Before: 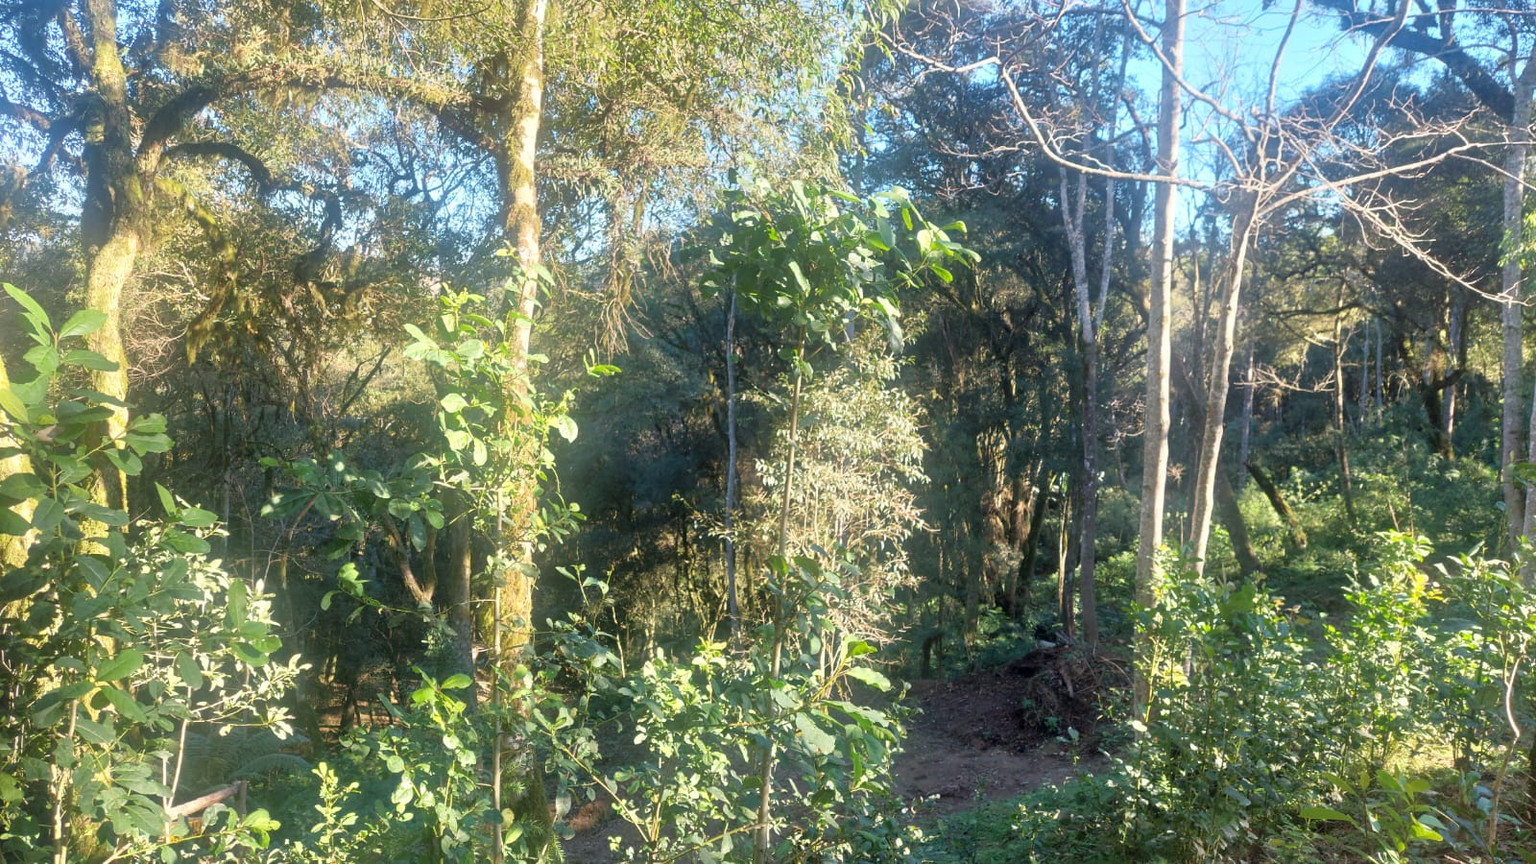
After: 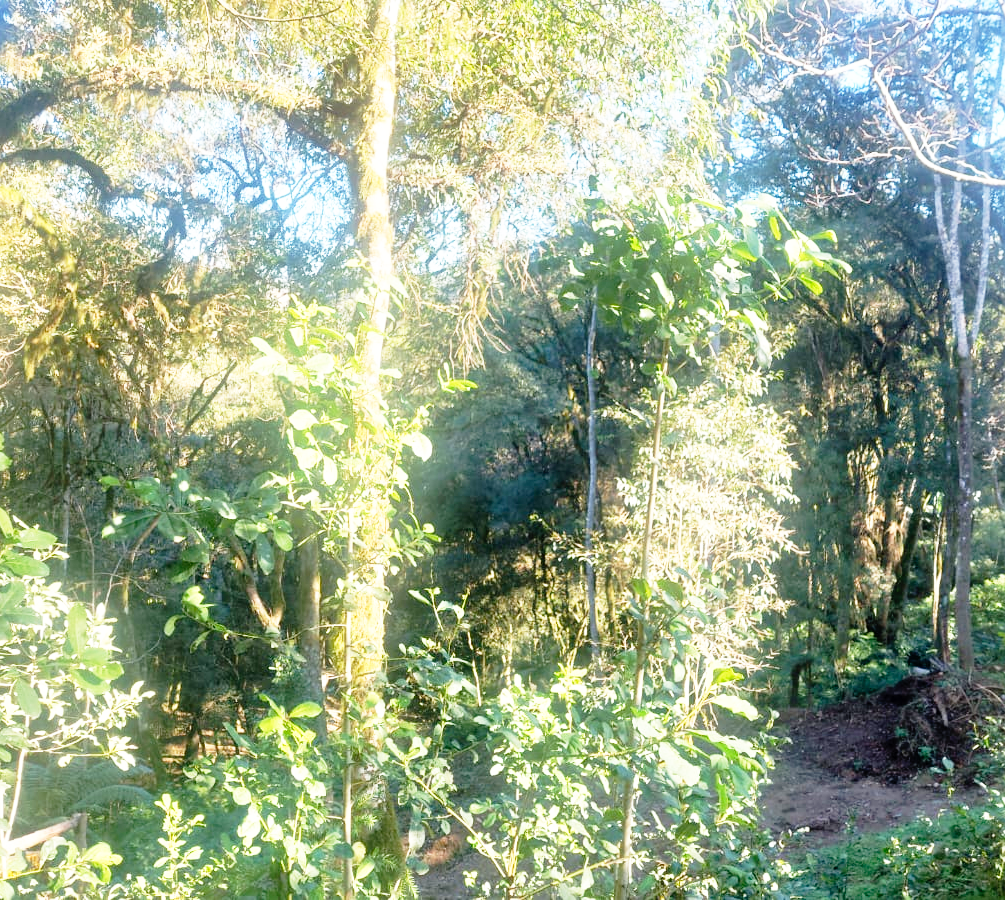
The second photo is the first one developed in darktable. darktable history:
crop: left 10.644%, right 26.528%
base curve: curves: ch0 [(0, 0) (0.012, 0.01) (0.073, 0.168) (0.31, 0.711) (0.645, 0.957) (1, 1)], preserve colors none
